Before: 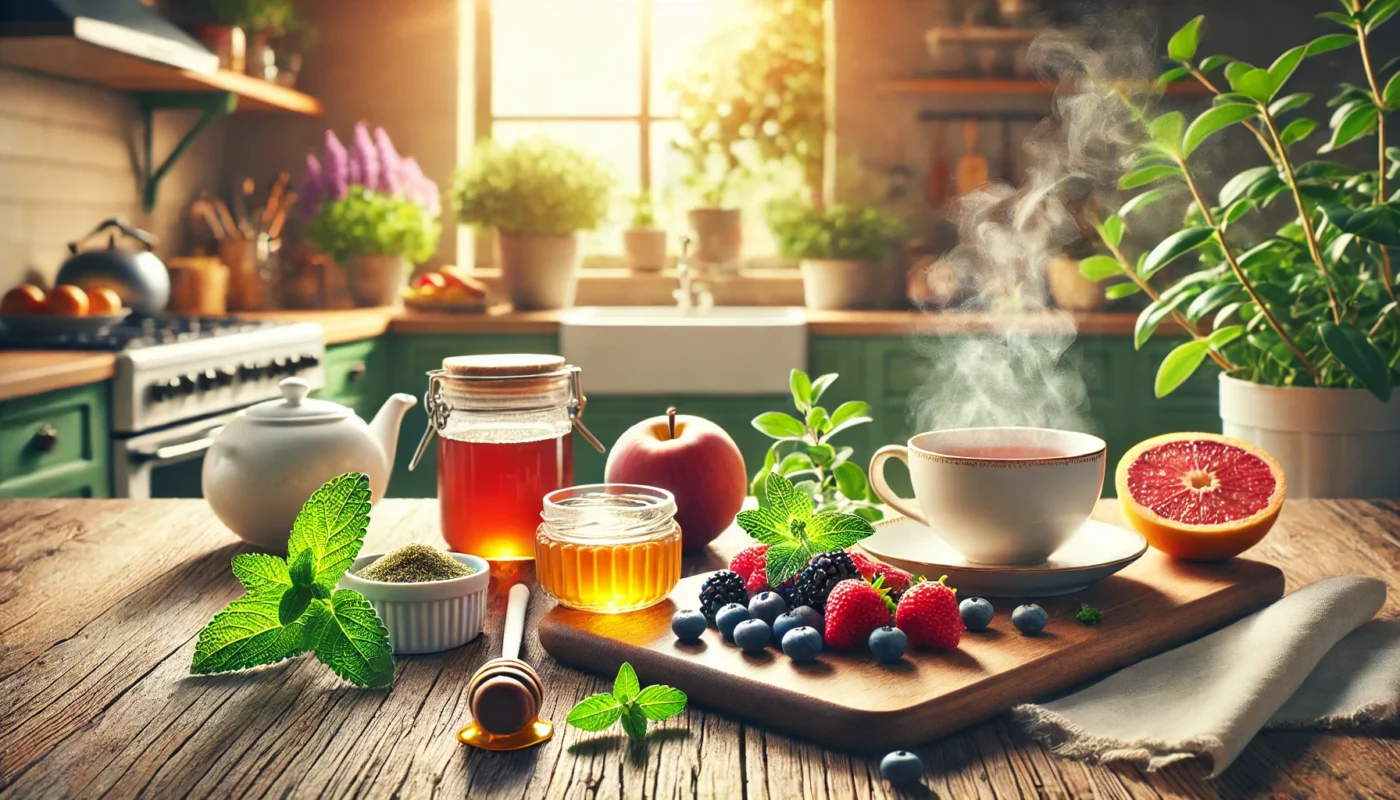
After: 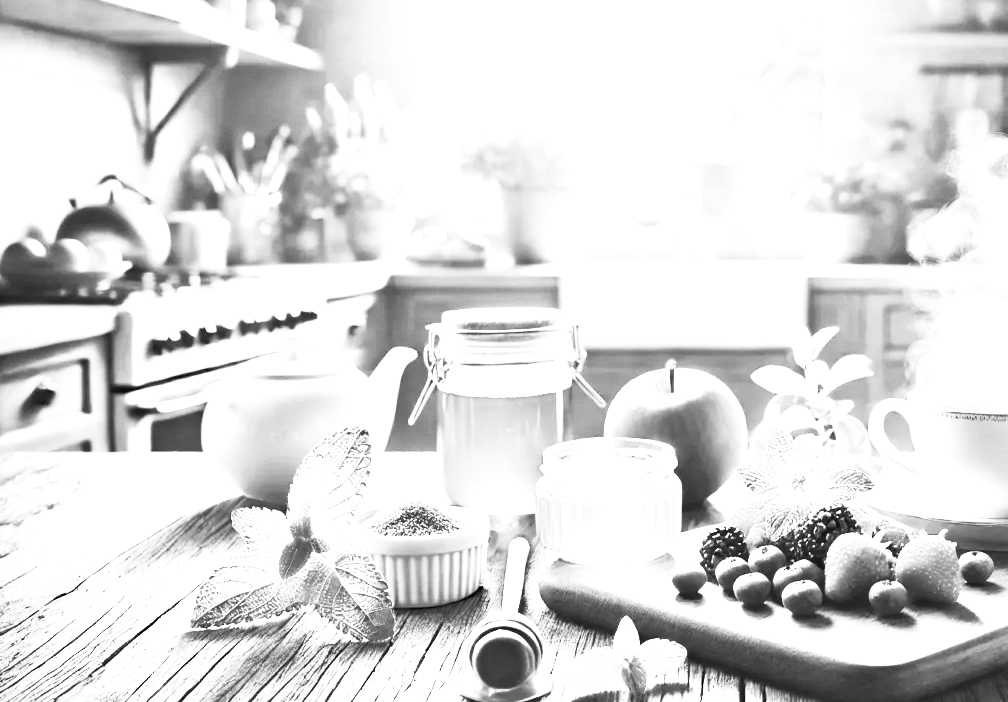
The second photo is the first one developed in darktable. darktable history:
white balance: red 1.066, blue 1.119
contrast brightness saturation: contrast 0.53, brightness 0.47, saturation -1
local contrast: mode bilateral grid, contrast 20, coarseness 50, detail 132%, midtone range 0.2
crop: top 5.803%, right 27.864%, bottom 5.804%
color balance: lift [0.998, 0.998, 1.001, 1.002], gamma [0.995, 1.025, 0.992, 0.975], gain [0.995, 1.02, 0.997, 0.98]
exposure: black level correction 0, exposure 1.5 EV, compensate exposure bias true, compensate highlight preservation false
tone equalizer: on, module defaults
haze removal: compatibility mode true, adaptive false
